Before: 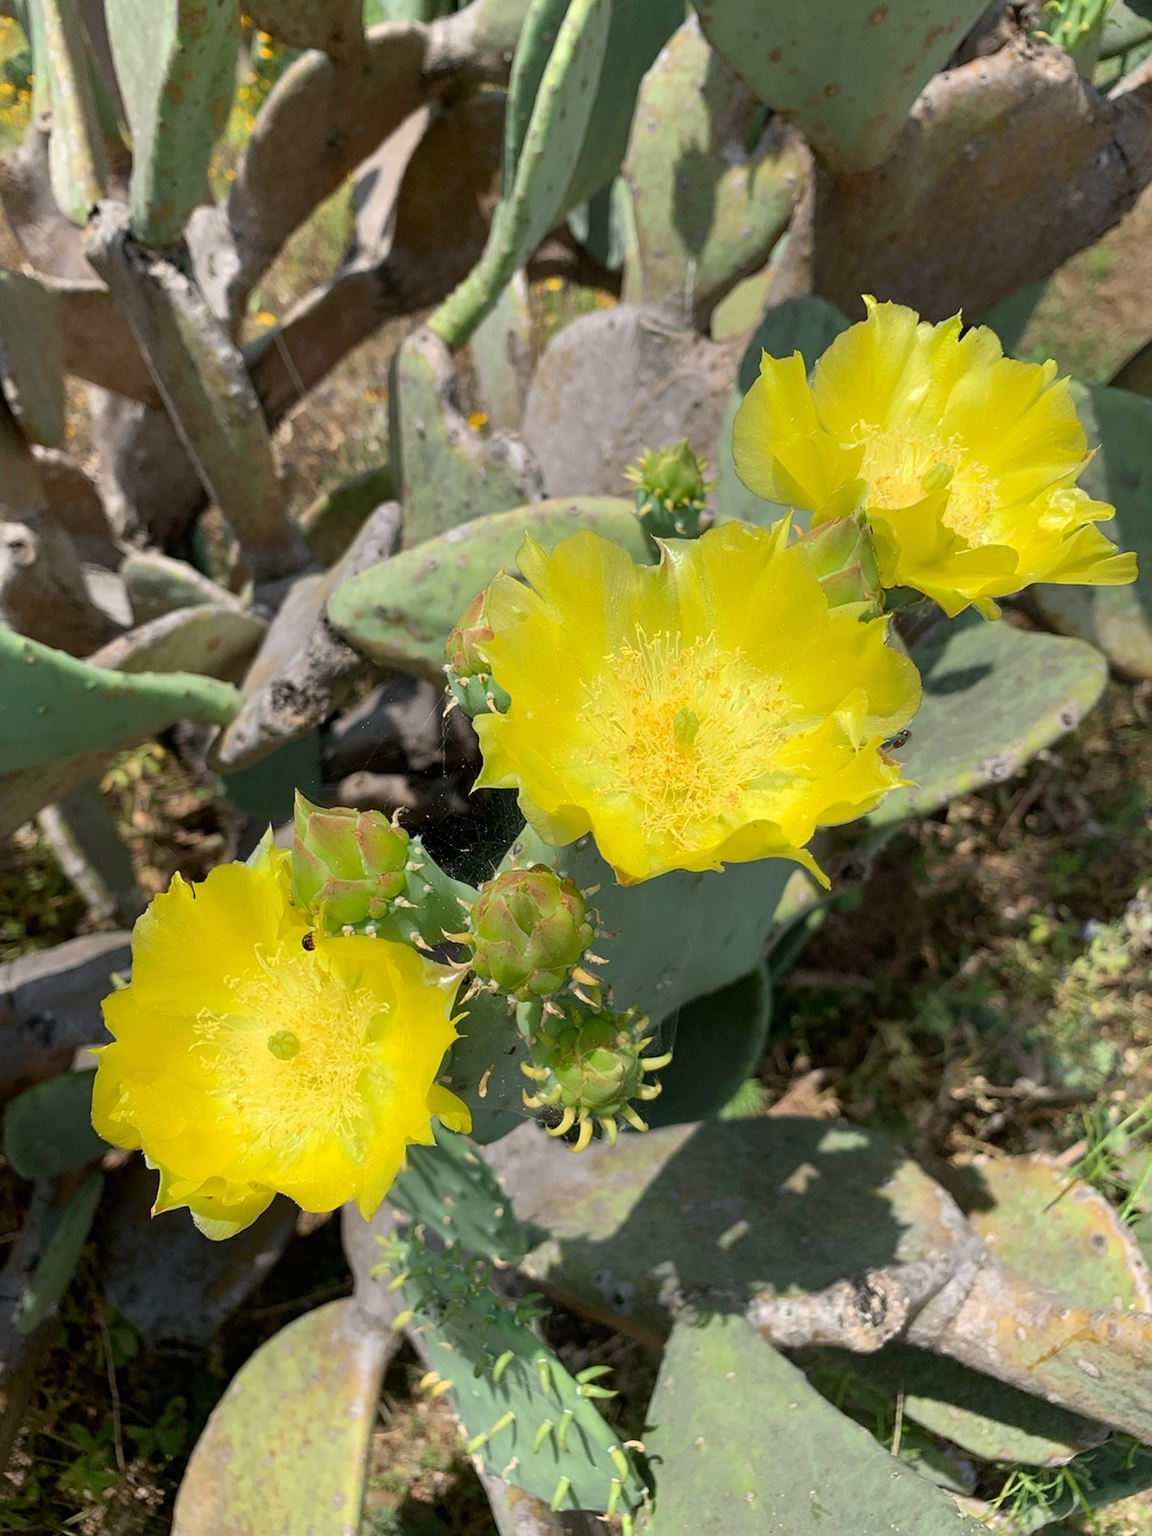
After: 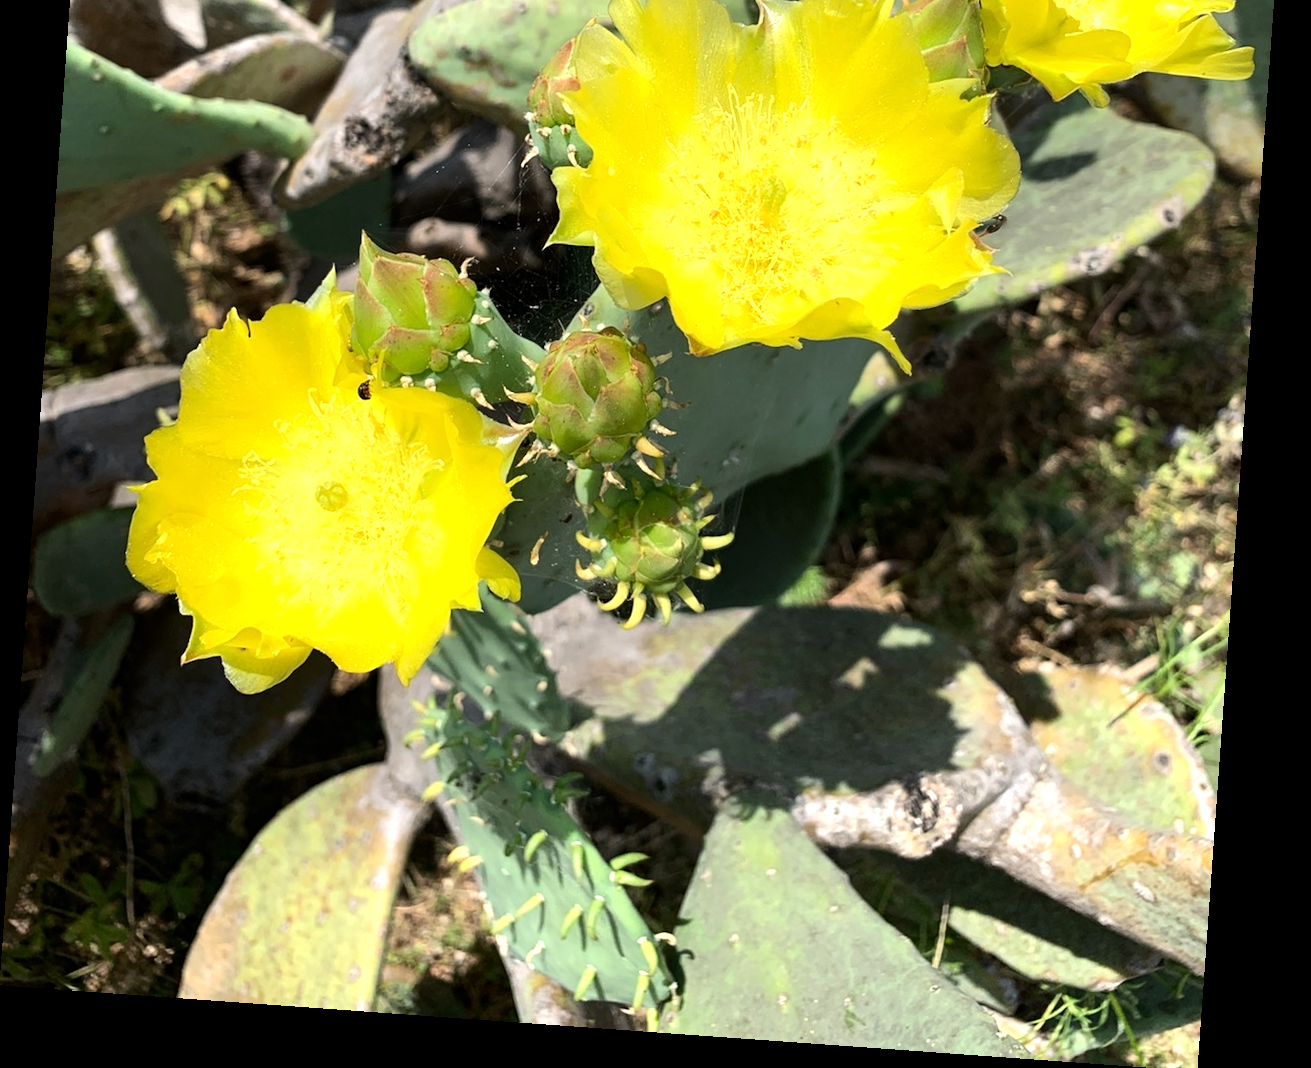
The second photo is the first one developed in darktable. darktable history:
crop and rotate: top 36.435%
rotate and perspective: rotation 4.1°, automatic cropping off
tone equalizer: -8 EV -0.75 EV, -7 EV -0.7 EV, -6 EV -0.6 EV, -5 EV -0.4 EV, -3 EV 0.4 EV, -2 EV 0.6 EV, -1 EV 0.7 EV, +0 EV 0.75 EV, edges refinement/feathering 500, mask exposure compensation -1.57 EV, preserve details no
